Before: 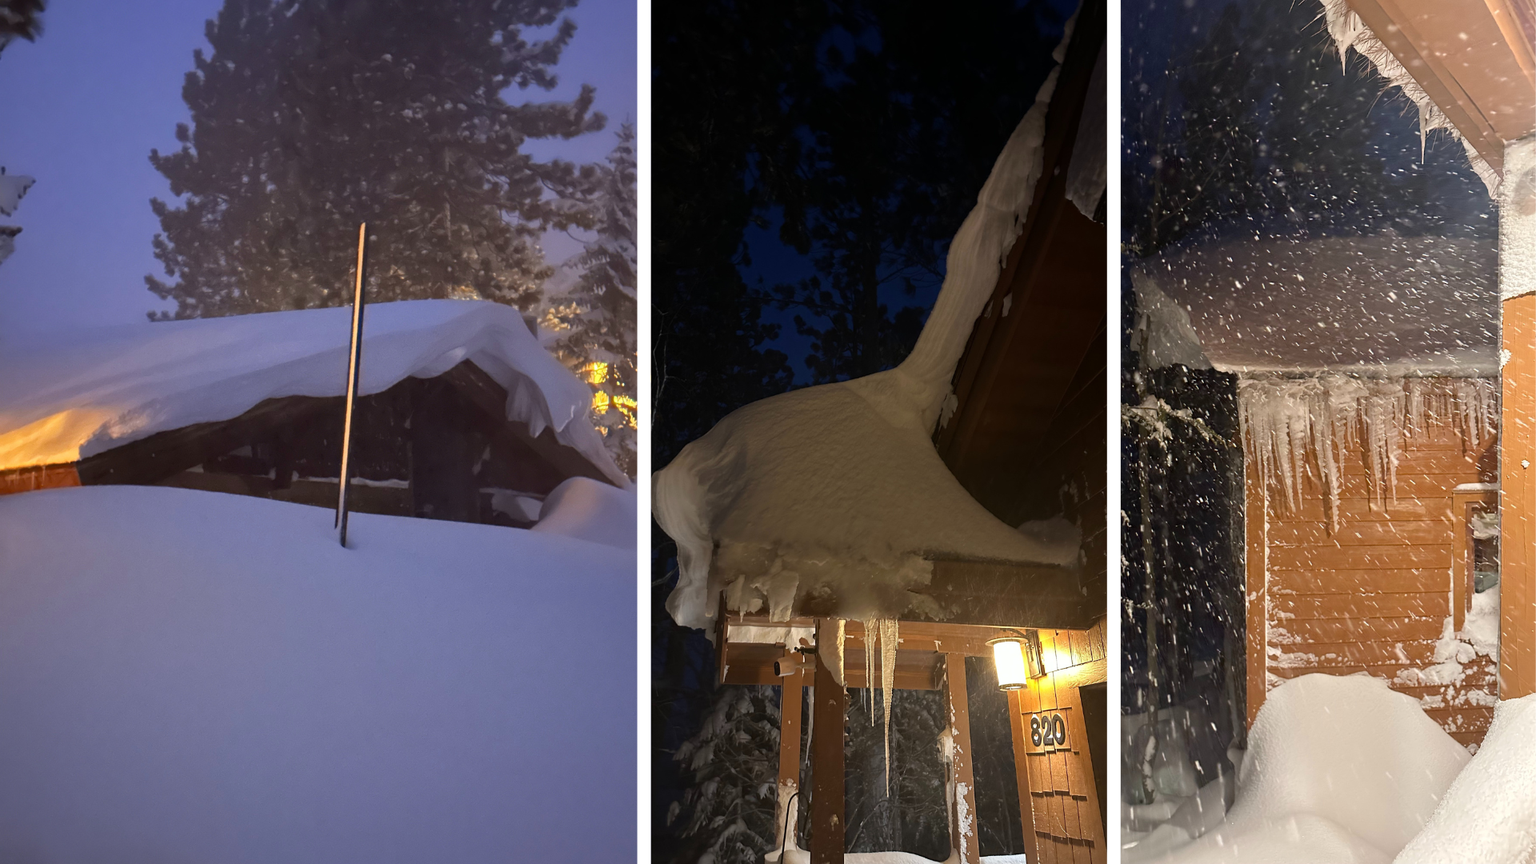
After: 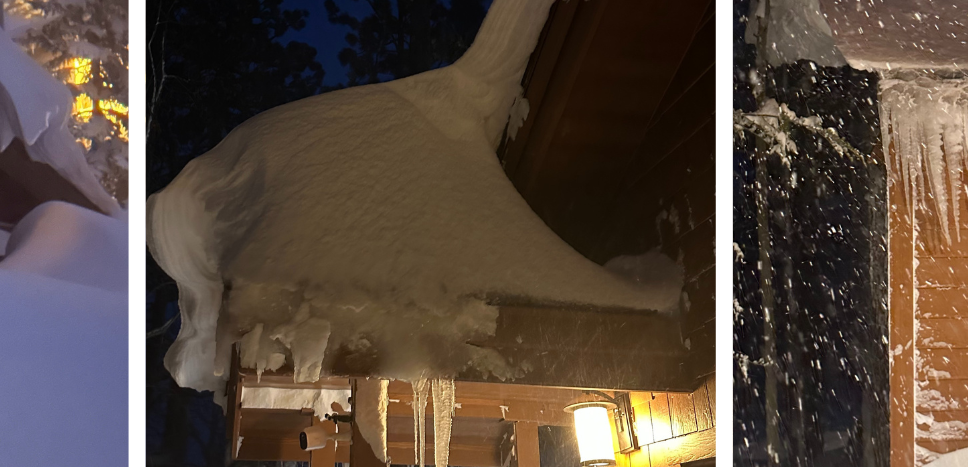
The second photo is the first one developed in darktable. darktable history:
crop: left 34.801%, top 36.609%, right 14.732%, bottom 20.06%
